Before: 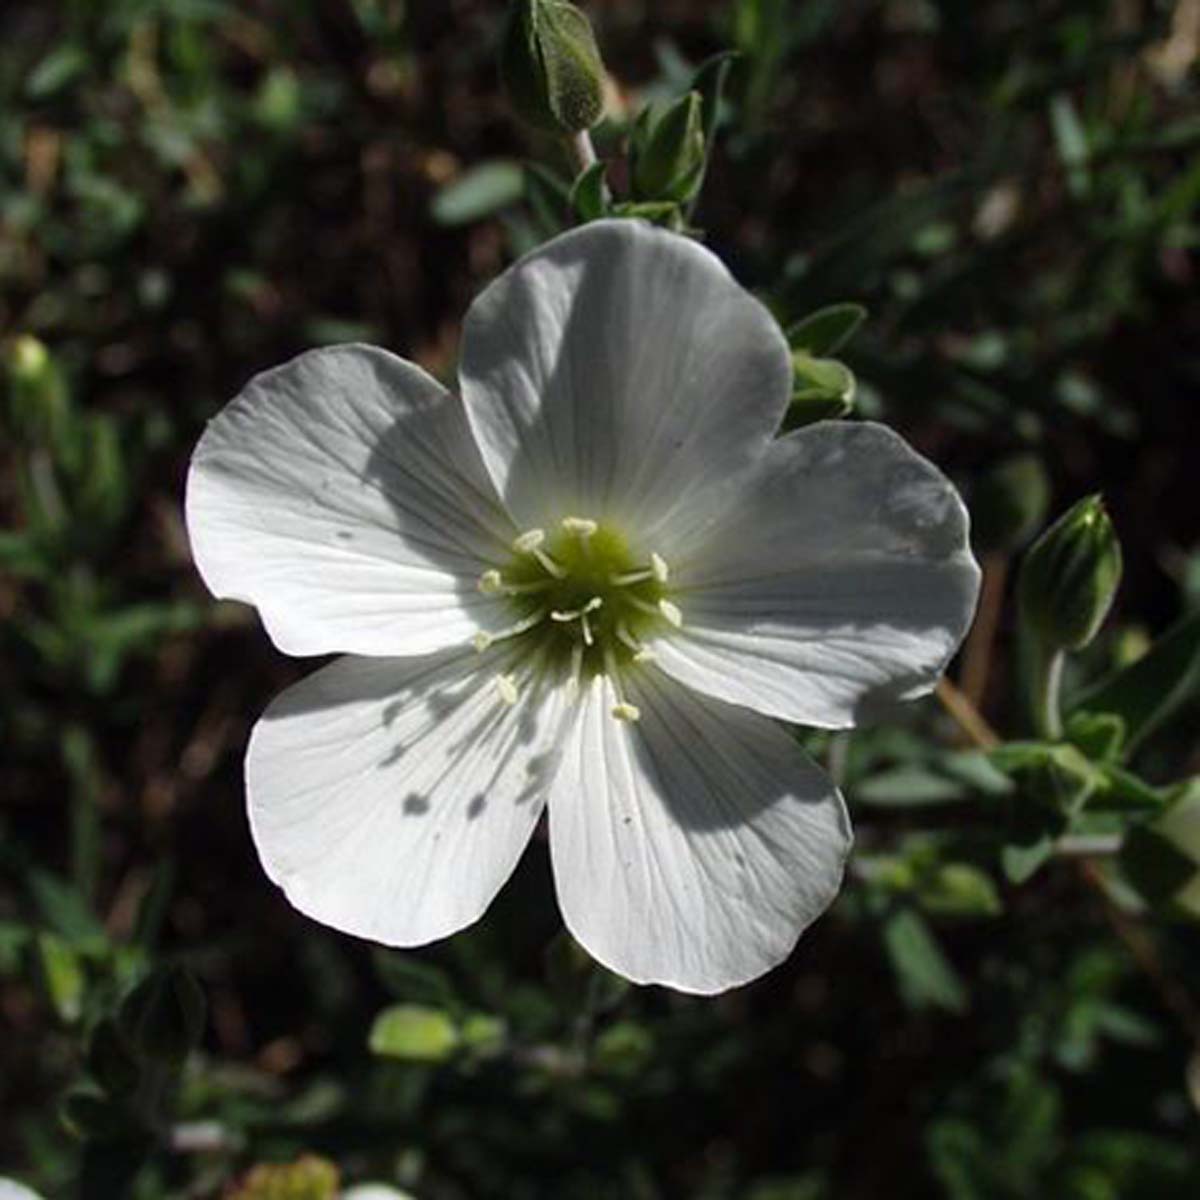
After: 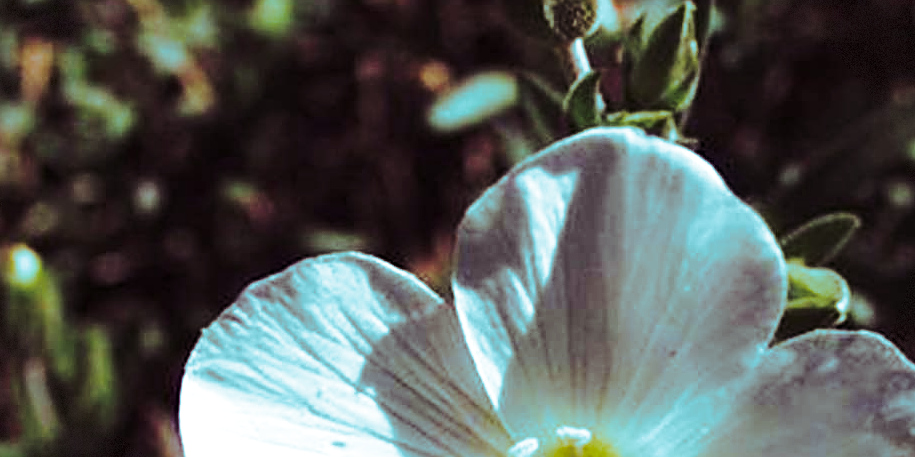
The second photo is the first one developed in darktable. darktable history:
exposure: black level correction 0, exposure 0.4 EV, compensate exposure bias true, compensate highlight preservation false
white balance: red 1, blue 1
base curve: curves: ch0 [(0, 0) (0.036, 0.037) (0.121, 0.228) (0.46, 0.76) (0.859, 0.983) (1, 1)], preserve colors none
sharpen: on, module defaults
crop: left 0.579%, top 7.627%, right 23.167%, bottom 54.275%
split-toning: shadows › hue 327.6°, highlights › hue 198°, highlights › saturation 0.55, balance -21.25, compress 0%
vignetting: fall-off start 100%, brightness -0.406, saturation -0.3, width/height ratio 1.324, dithering 8-bit output, unbound false
